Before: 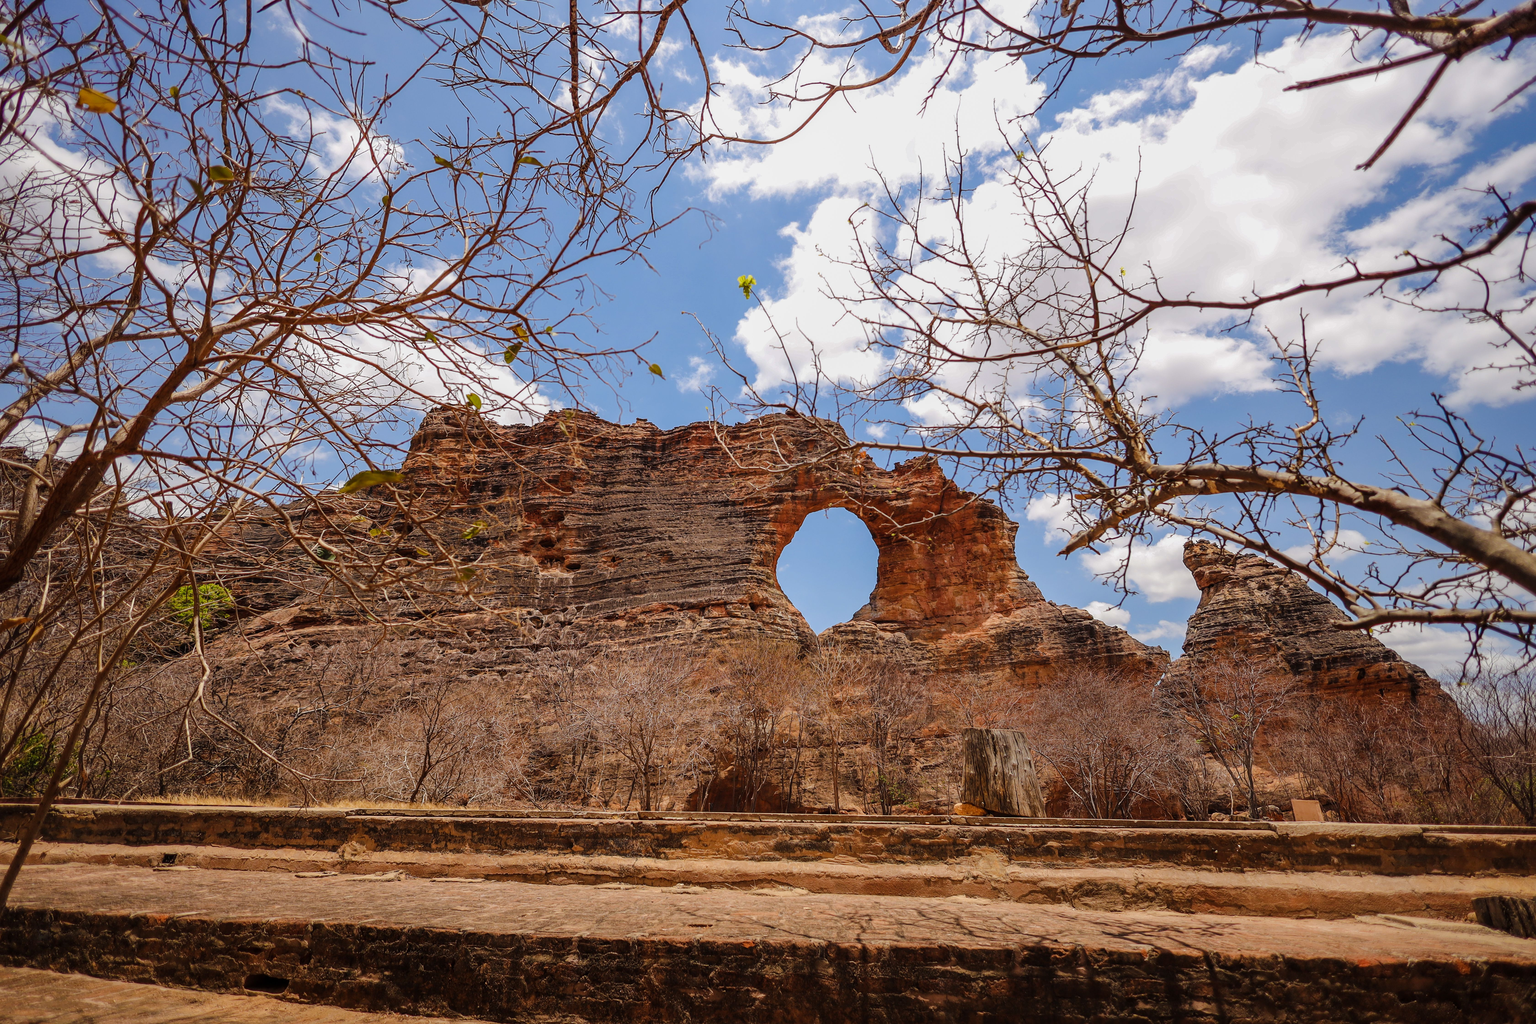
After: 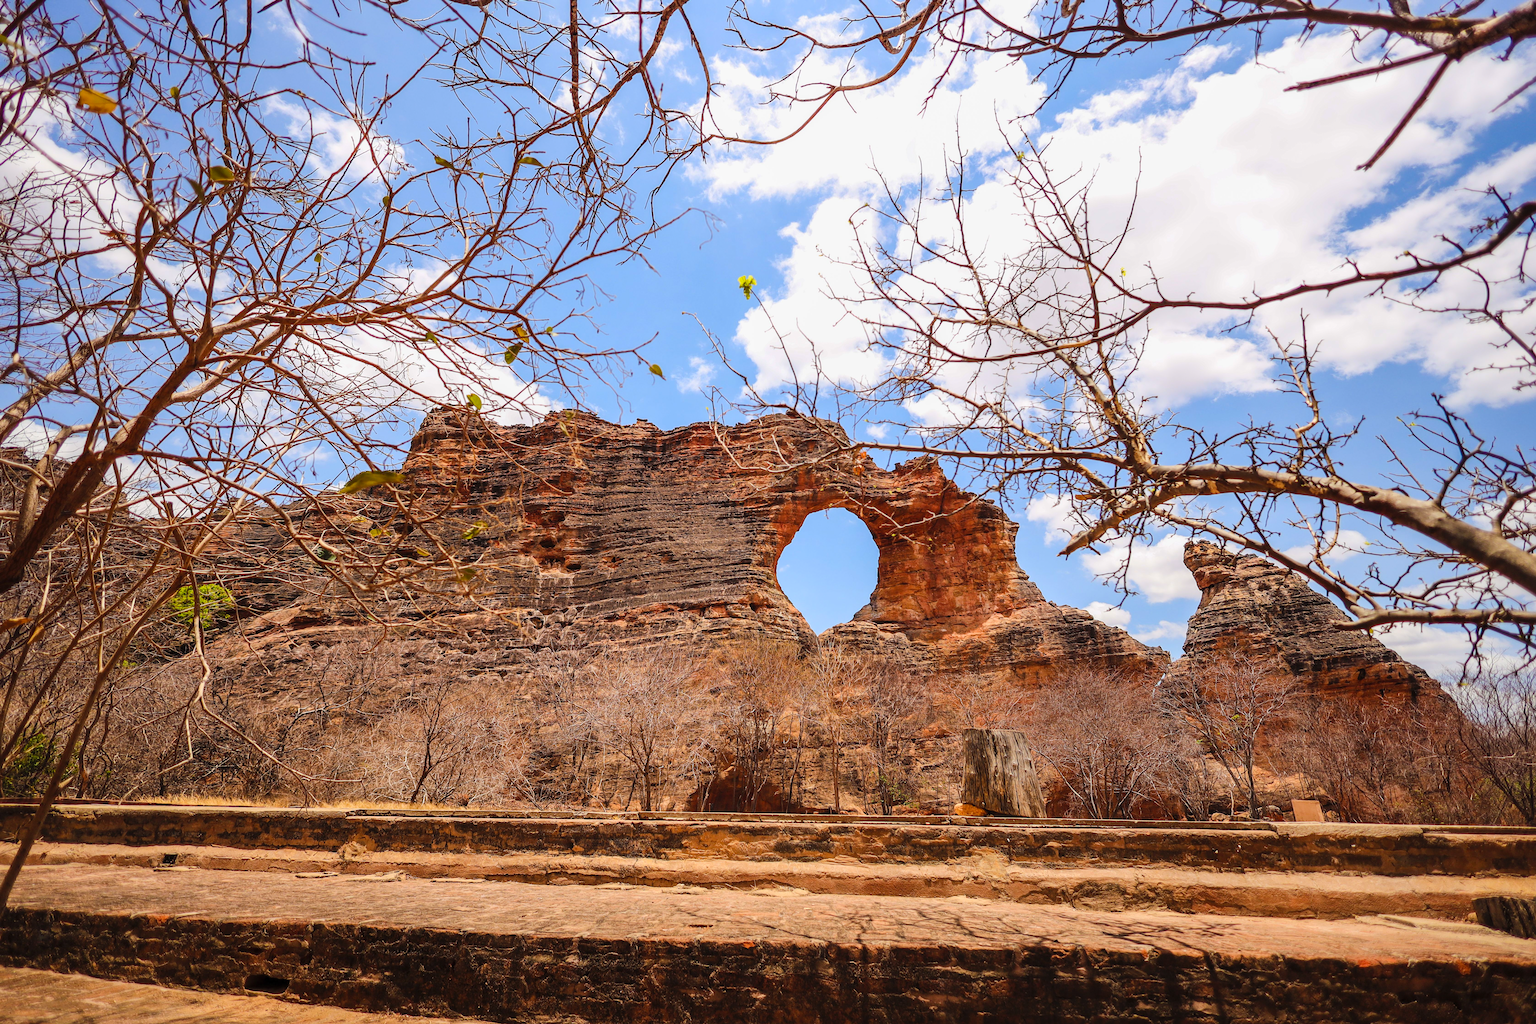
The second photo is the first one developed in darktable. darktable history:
contrast brightness saturation: contrast 0.197, brightness 0.168, saturation 0.224
